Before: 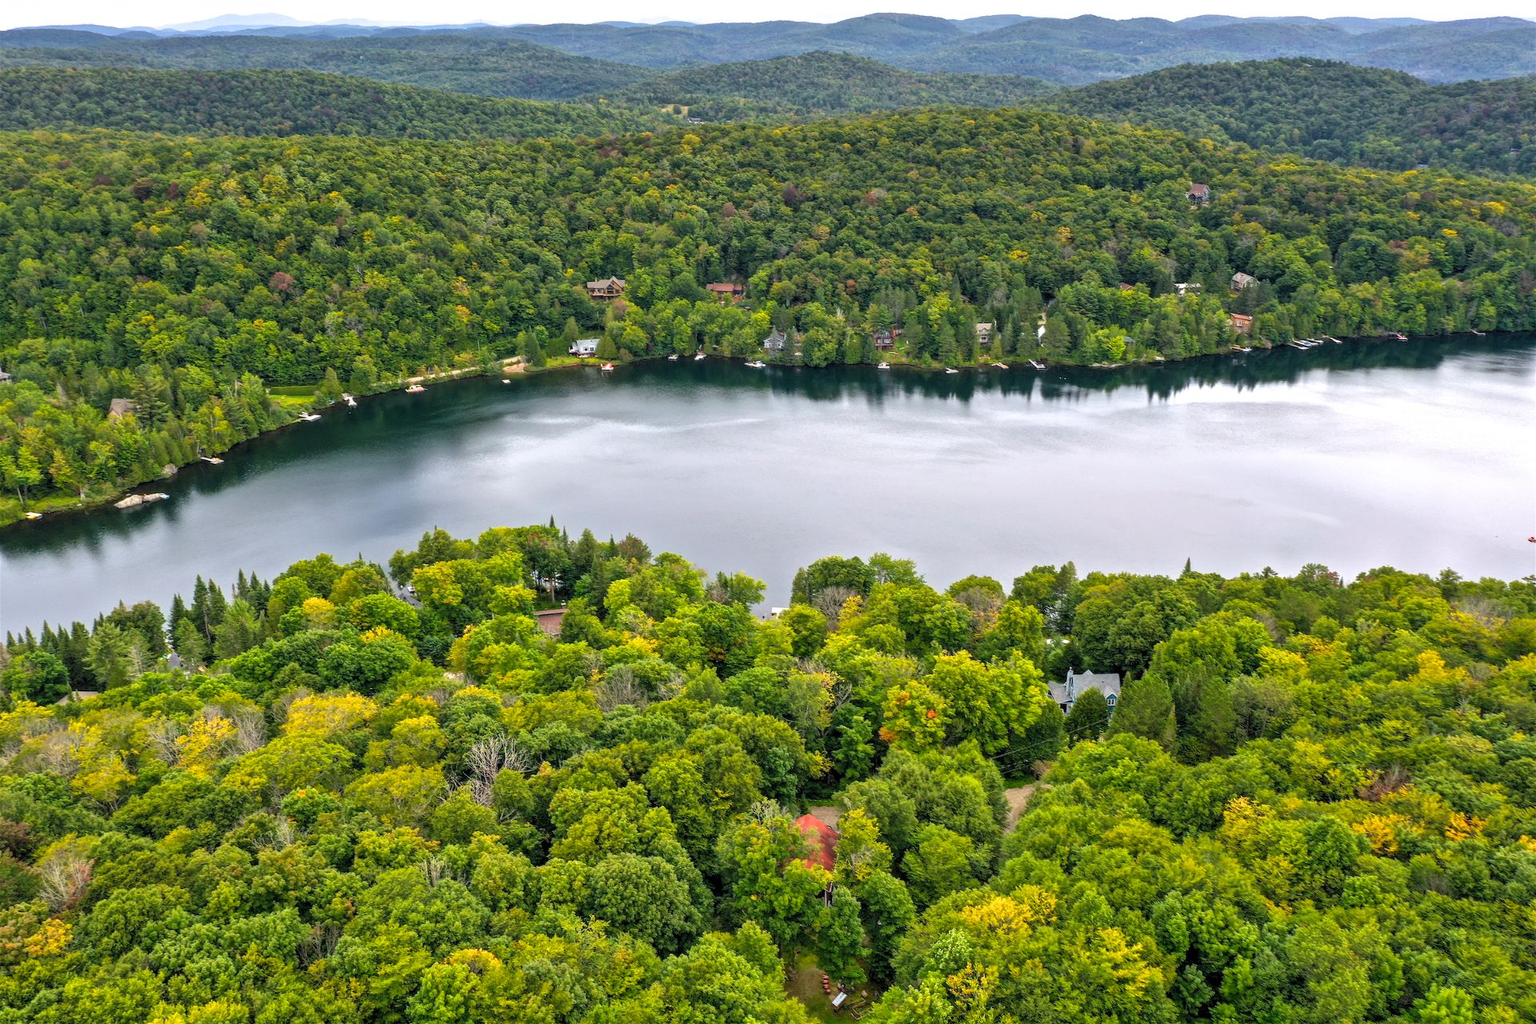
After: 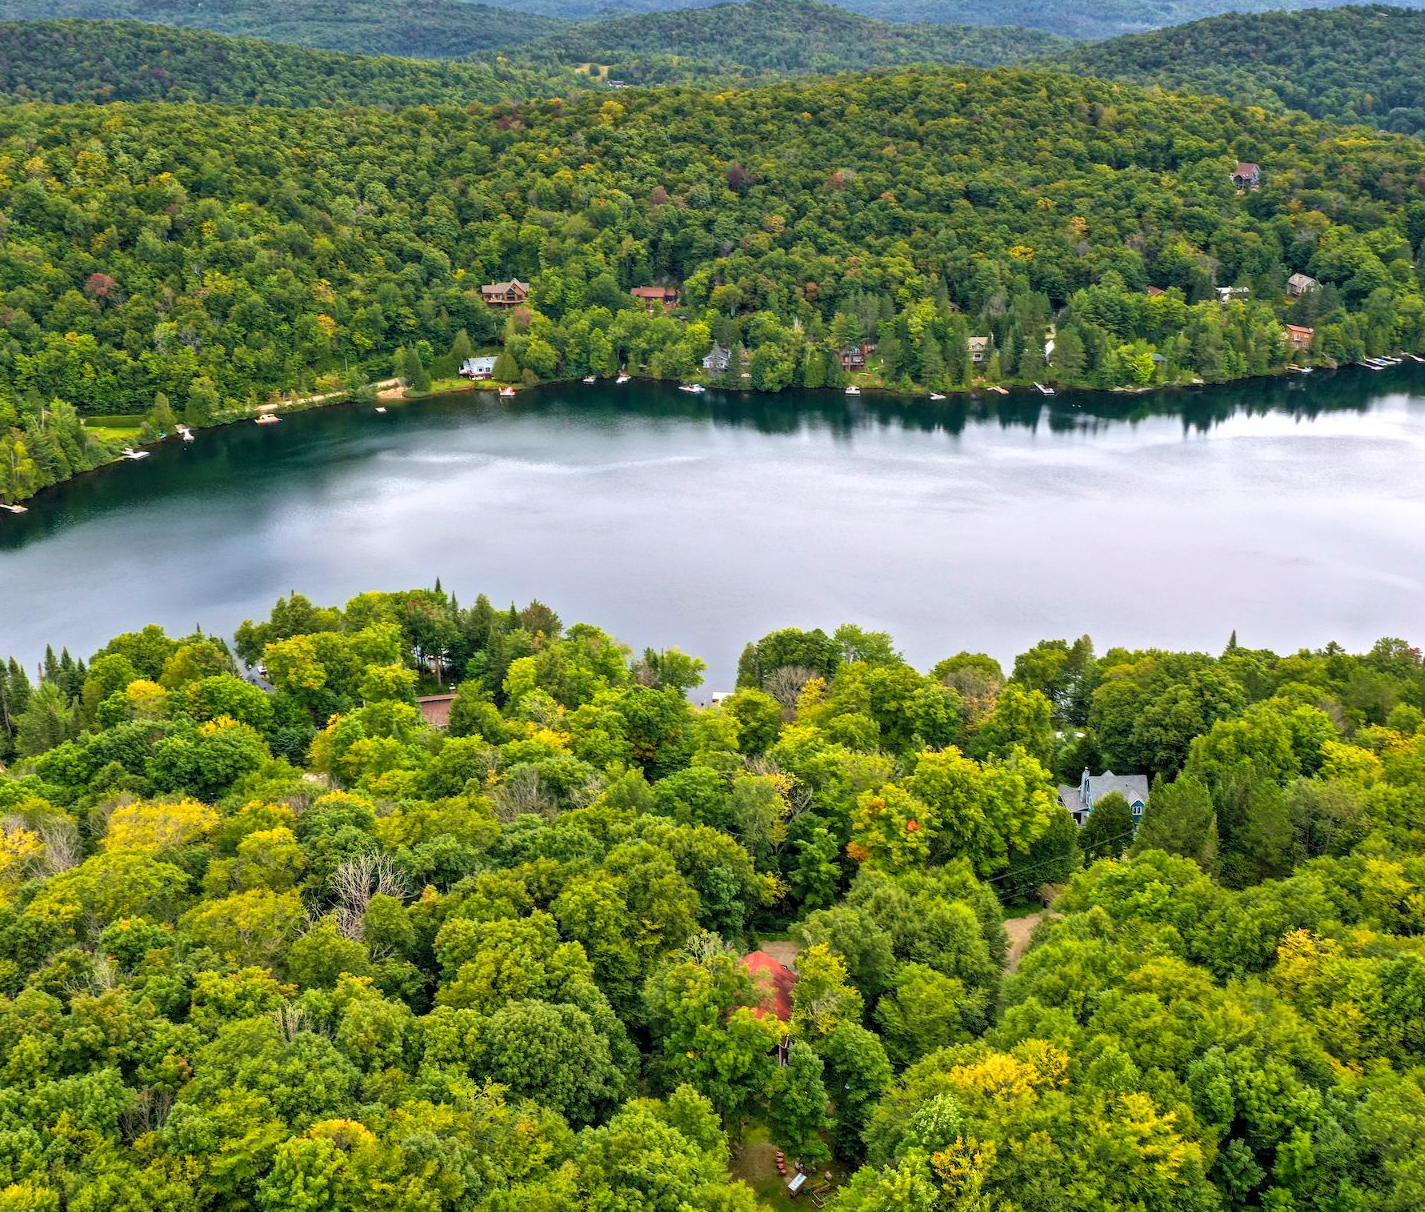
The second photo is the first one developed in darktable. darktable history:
tone equalizer: on, module defaults
velvia: on, module defaults
crop and rotate: left 13.15%, top 5.251%, right 12.609%
contrast brightness saturation: contrast 0.1, brightness 0.02, saturation 0.02
